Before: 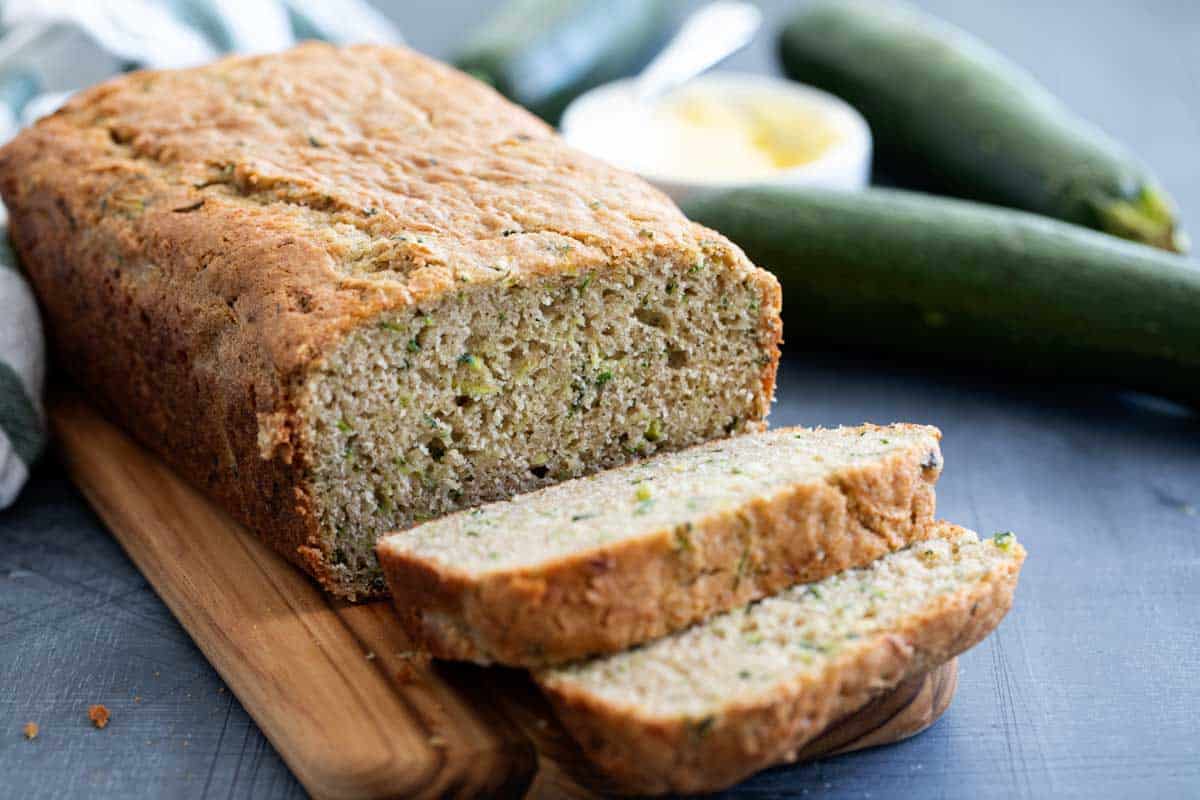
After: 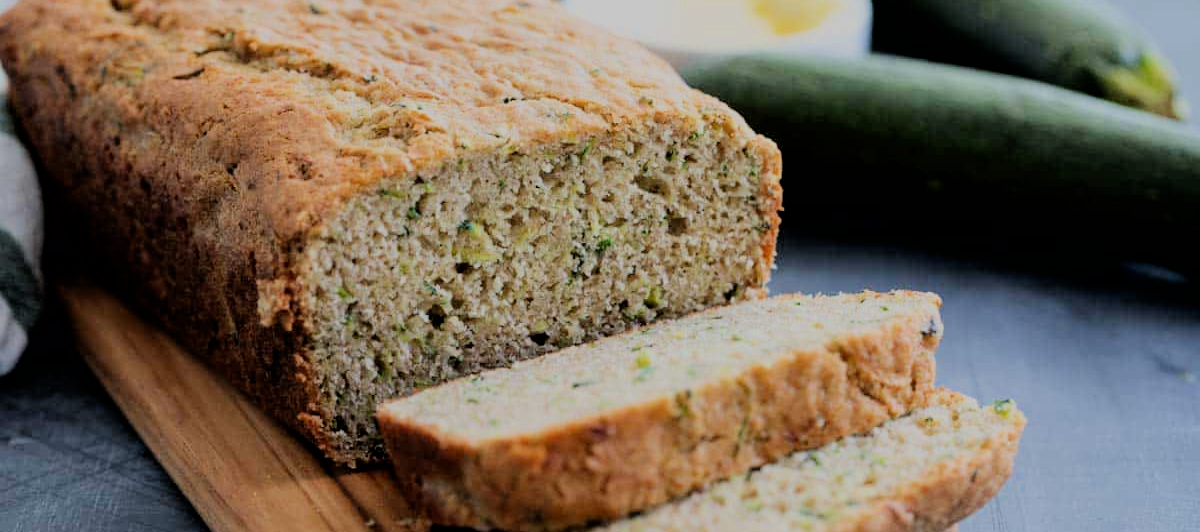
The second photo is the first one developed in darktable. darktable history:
filmic rgb: black relative exposure -6.15 EV, white relative exposure 6.96 EV, hardness 2.23, color science v6 (2022)
exposure: exposure -0.072 EV, compensate highlight preservation false
crop: top 16.727%, bottom 16.727%
